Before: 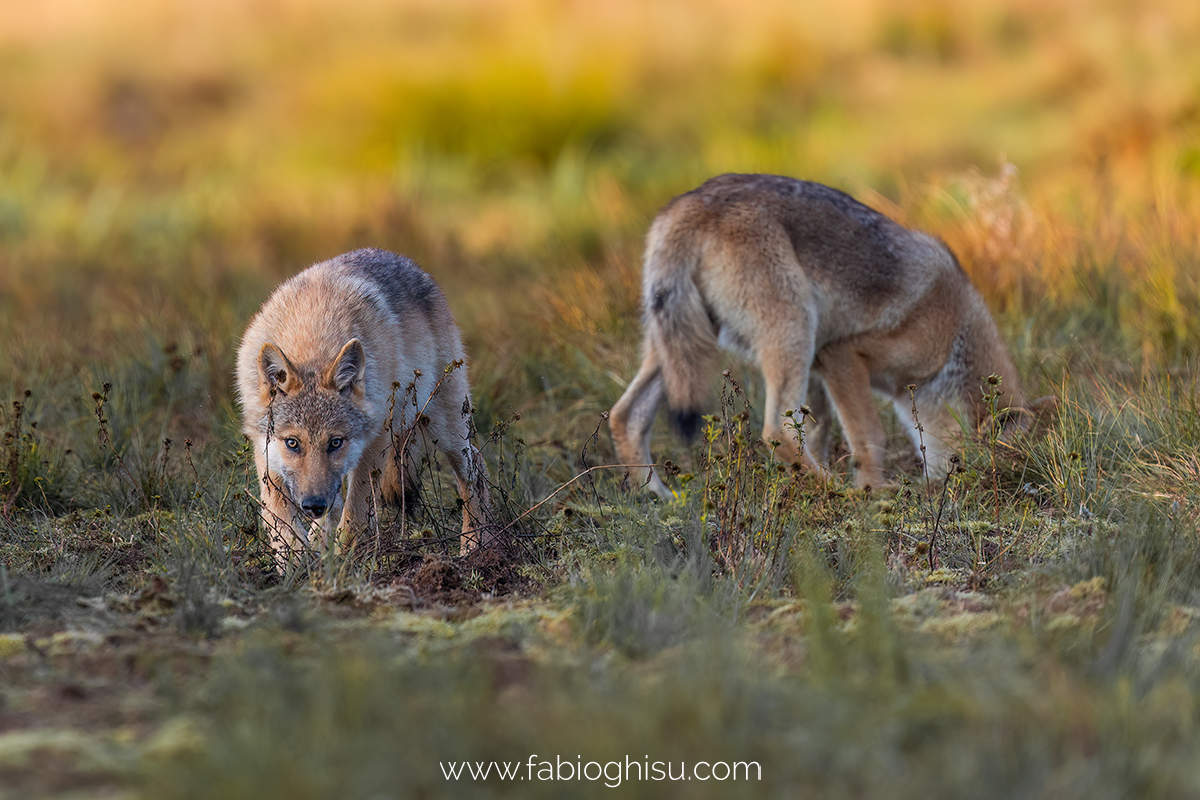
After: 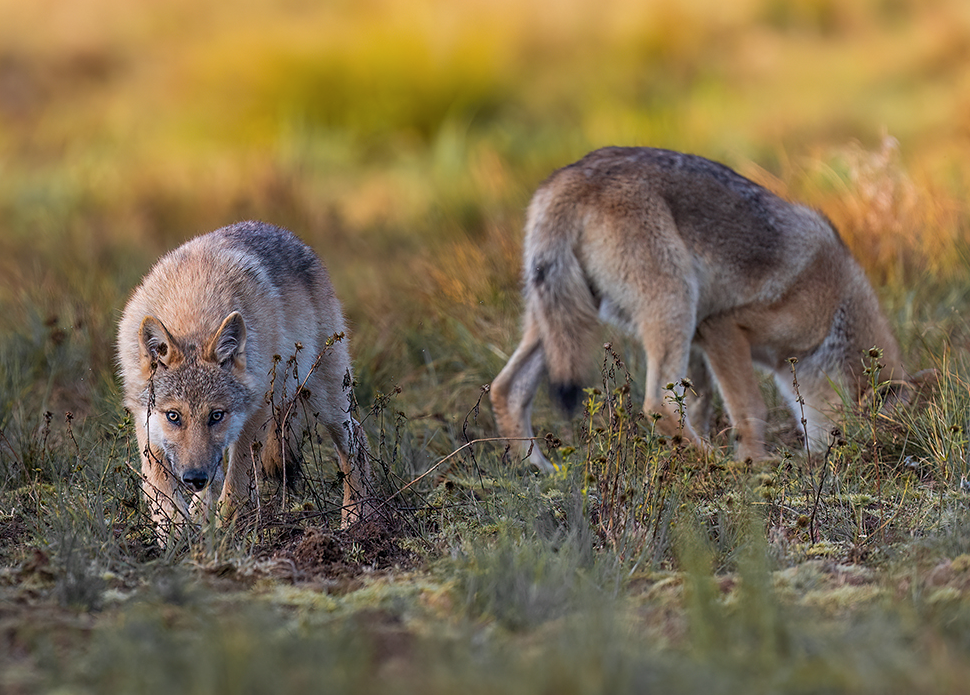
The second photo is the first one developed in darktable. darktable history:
sharpen: amount 0.2
crop: left 9.929%, top 3.475%, right 9.188%, bottom 9.529%
exposure: compensate highlight preservation false
white balance: red 1.004, blue 1.024
shadows and highlights: shadows 4.1, highlights -17.6, soften with gaussian
contrast brightness saturation: saturation -0.05
